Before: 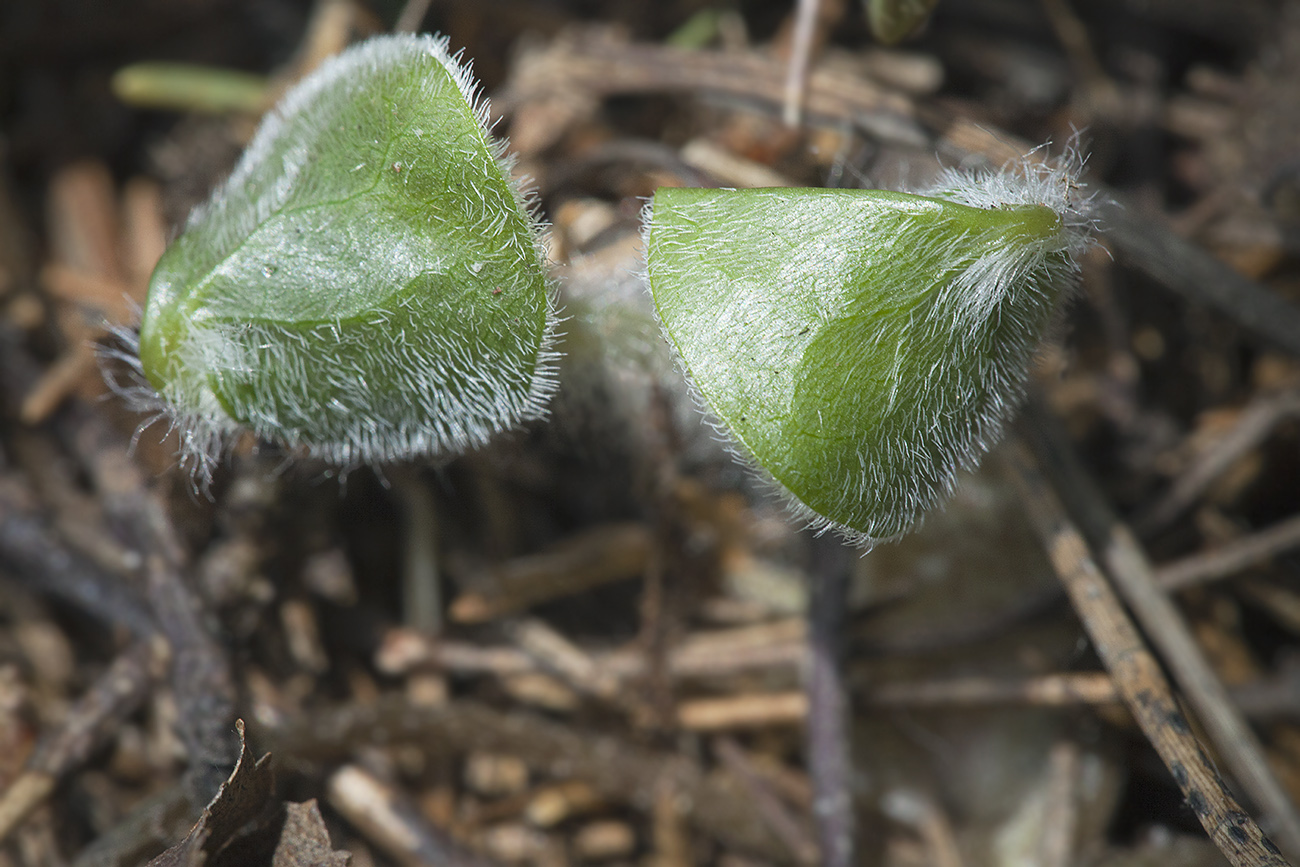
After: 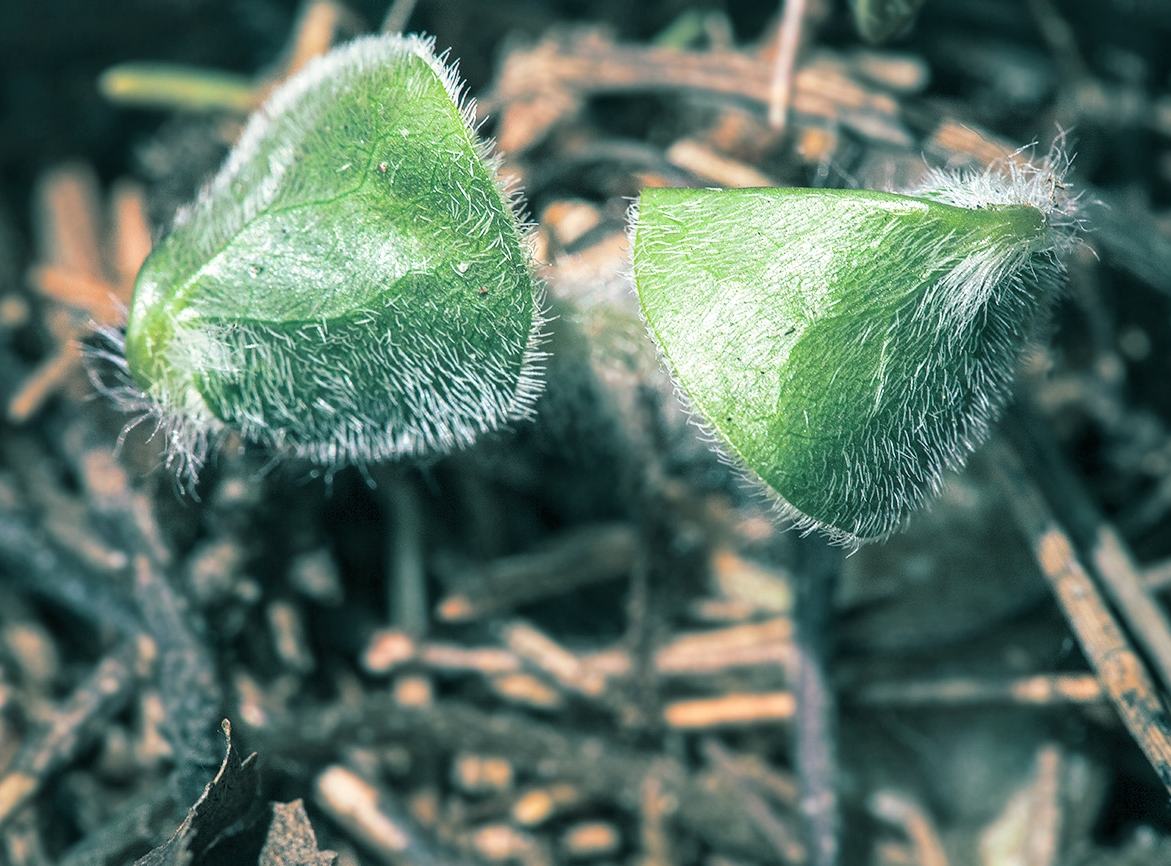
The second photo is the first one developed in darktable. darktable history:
contrast brightness saturation: contrast 0.2, brightness 0.16, saturation 0.22
split-toning: shadows › hue 186.43°, highlights › hue 49.29°, compress 30.29%
shadows and highlights: shadows 62.66, white point adjustment 0.37, highlights -34.44, compress 83.82%
crop and rotate: left 1.088%, right 8.807%
local contrast: detail 130%
